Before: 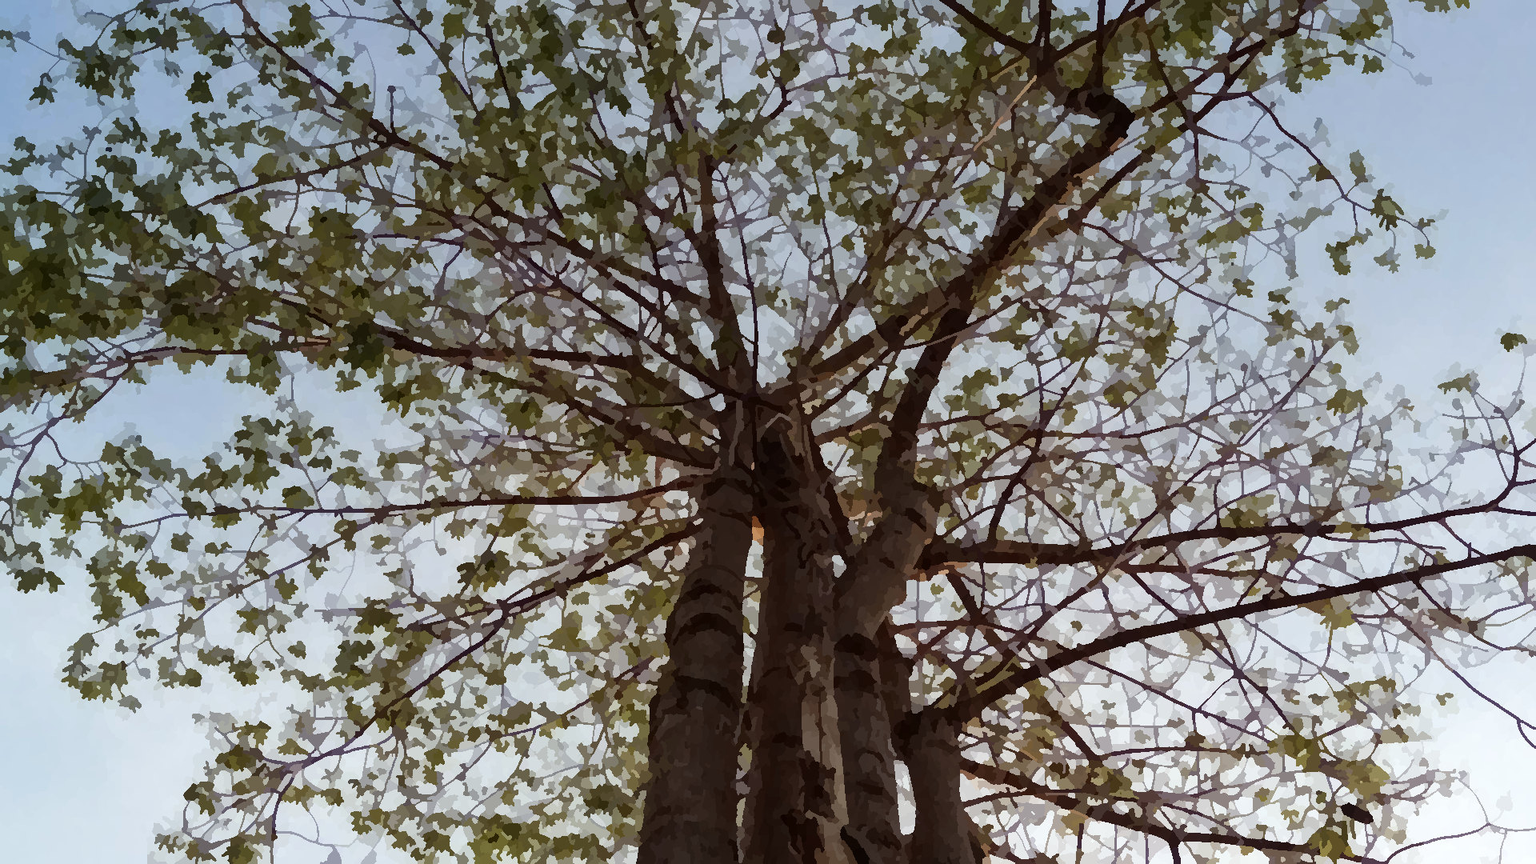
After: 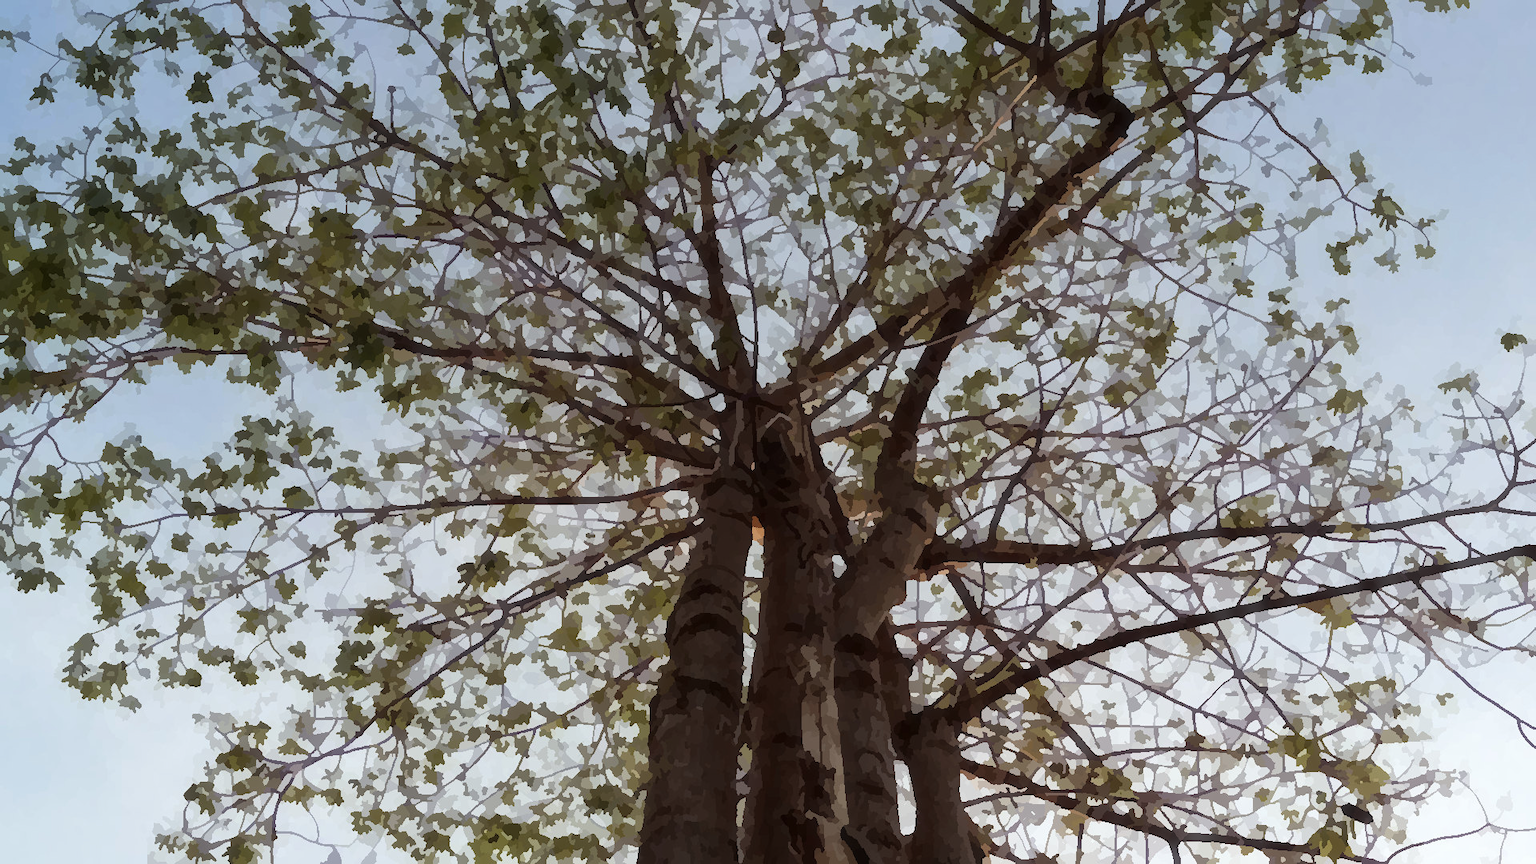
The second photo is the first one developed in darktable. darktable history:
haze removal: strength -0.095, compatibility mode true, adaptive false
